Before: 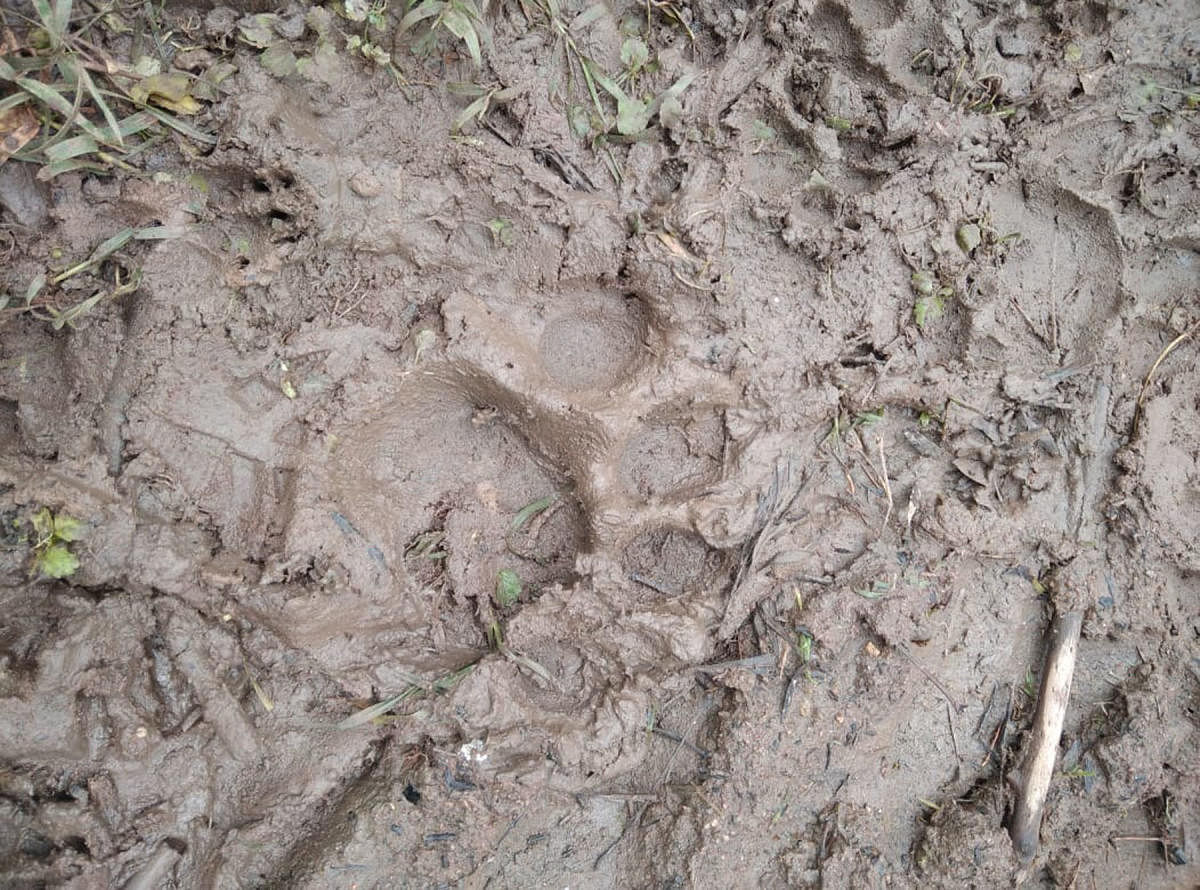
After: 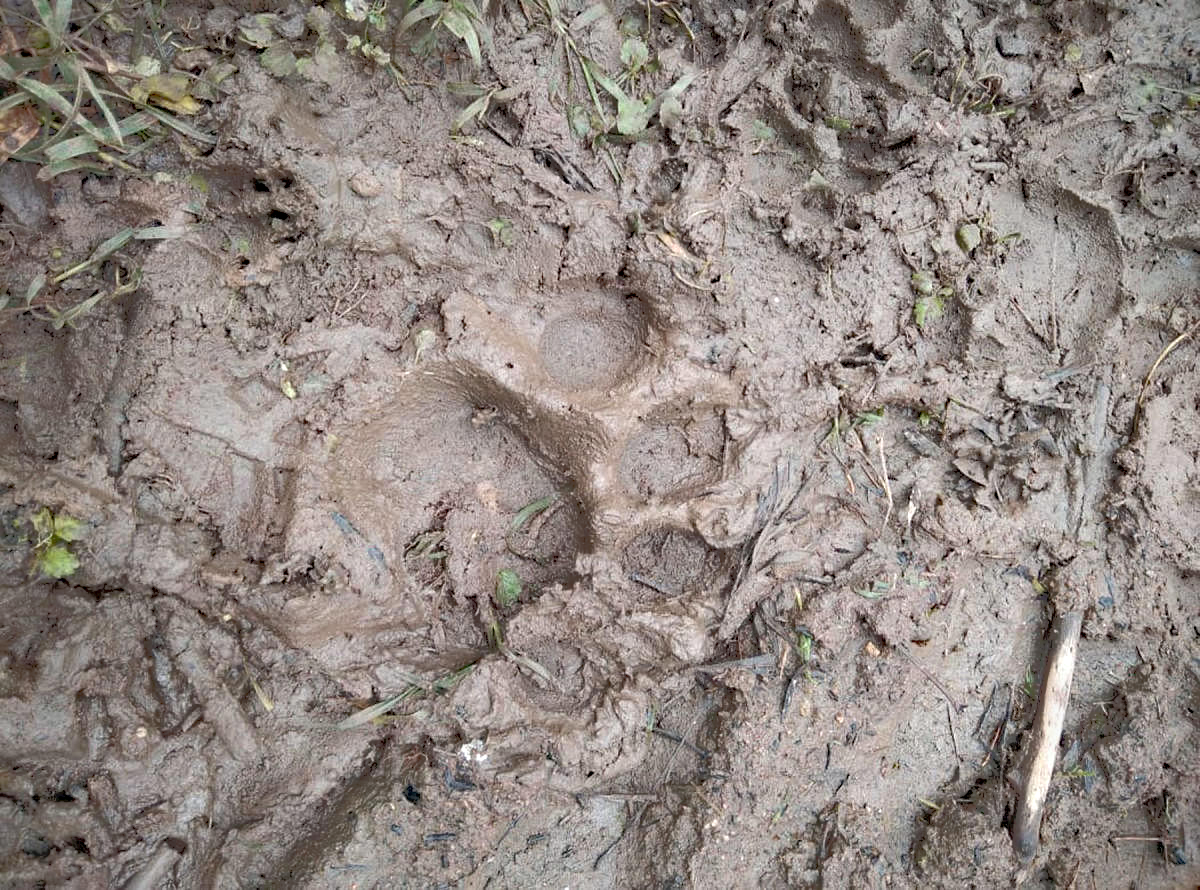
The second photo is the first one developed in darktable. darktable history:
haze removal: strength 0.281, distance 0.251, compatibility mode true, adaptive false
tone equalizer: -7 EV -0.633 EV, -6 EV 1.03 EV, -5 EV -0.479 EV, -4 EV 0.405 EV, -3 EV 0.408 EV, -2 EV 0.122 EV, -1 EV -0.147 EV, +0 EV -0.408 EV
